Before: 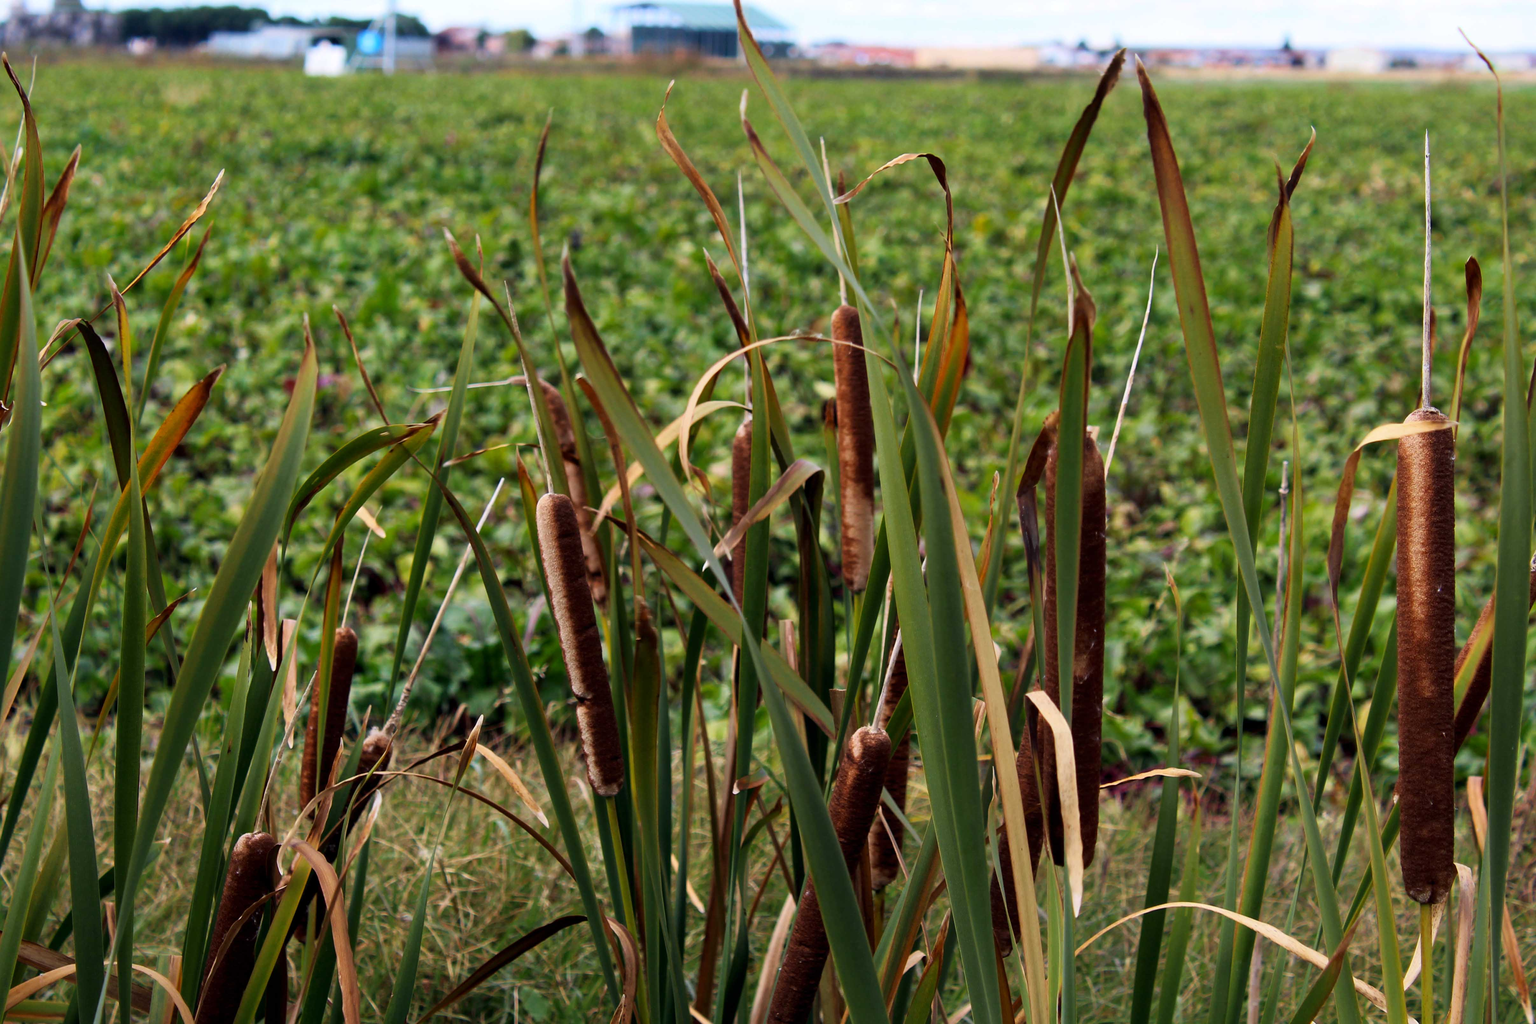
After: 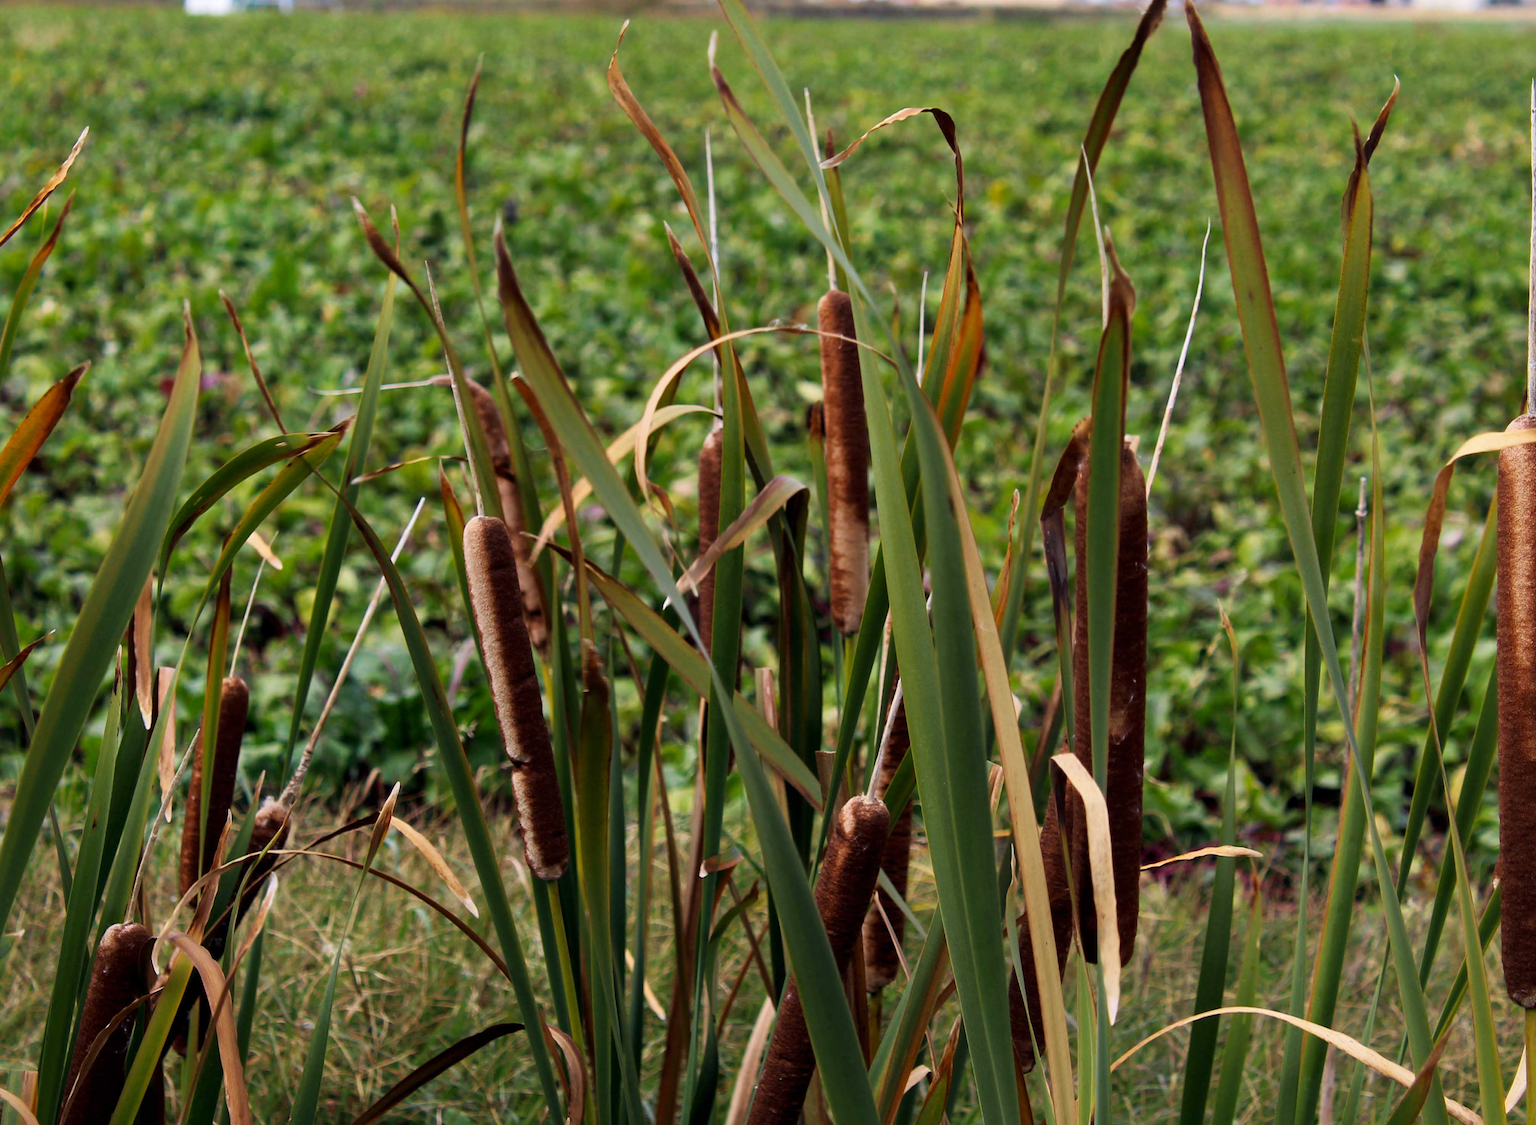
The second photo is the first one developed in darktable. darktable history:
crop: left 9.822%, top 6.254%, right 6.918%, bottom 2.212%
